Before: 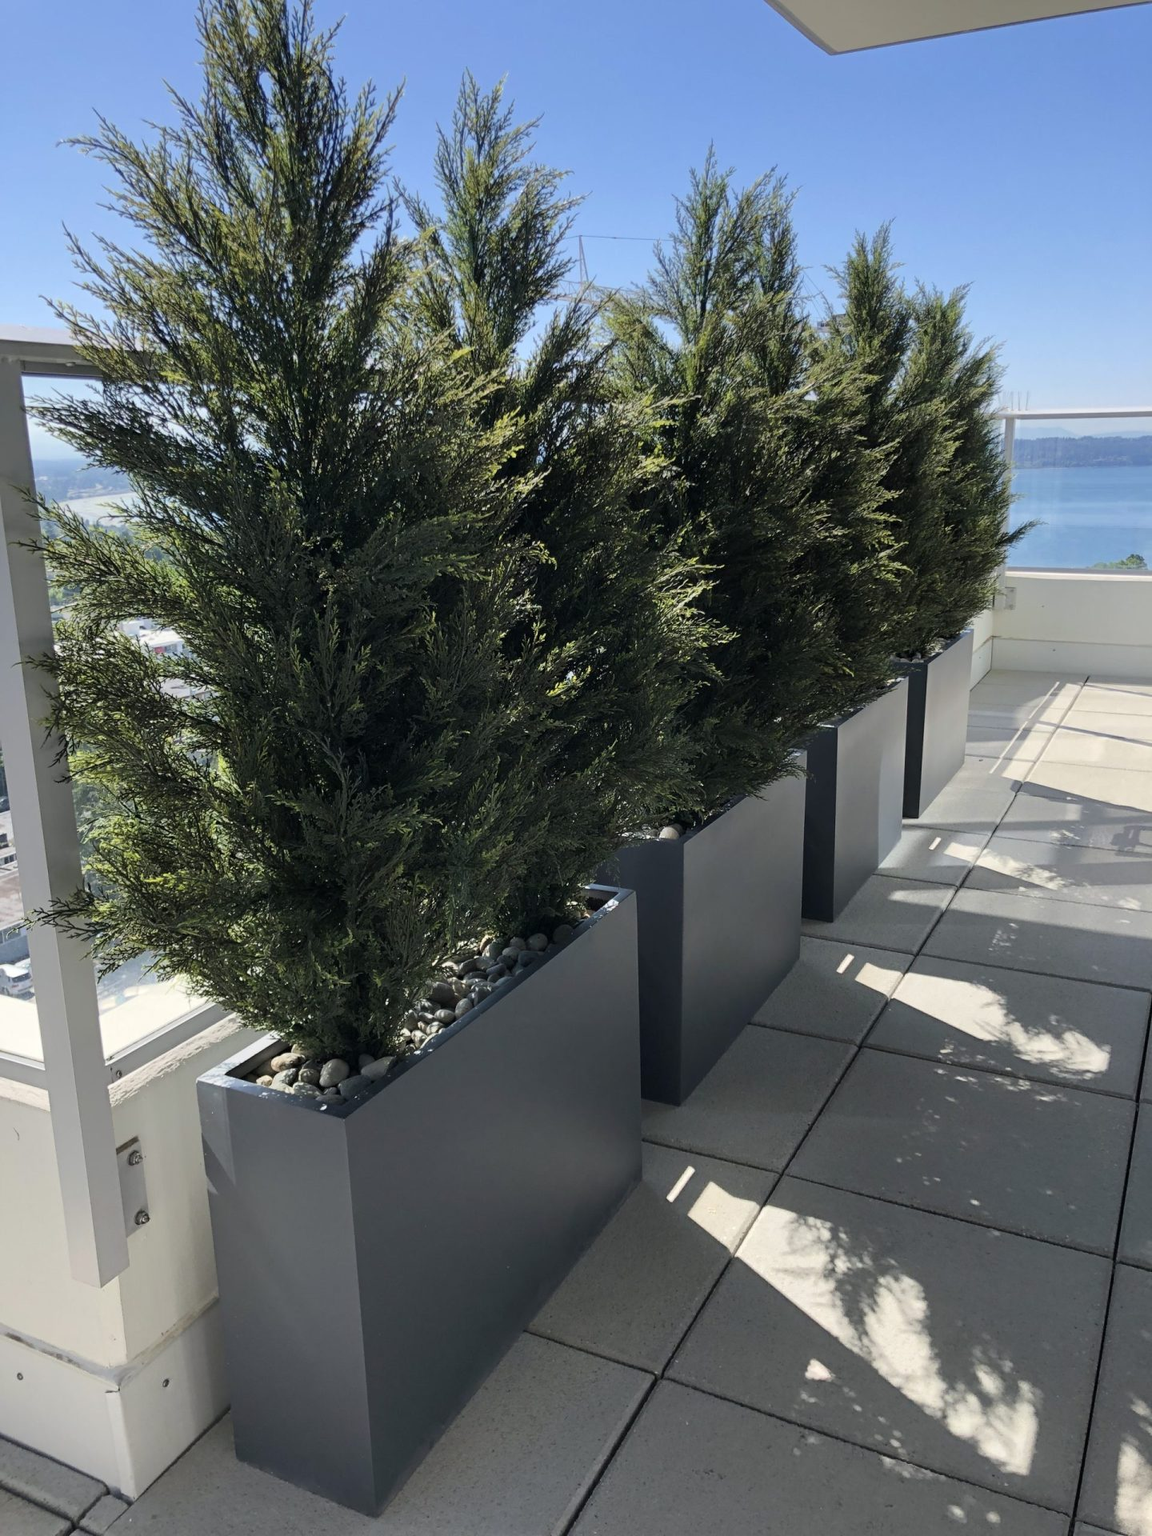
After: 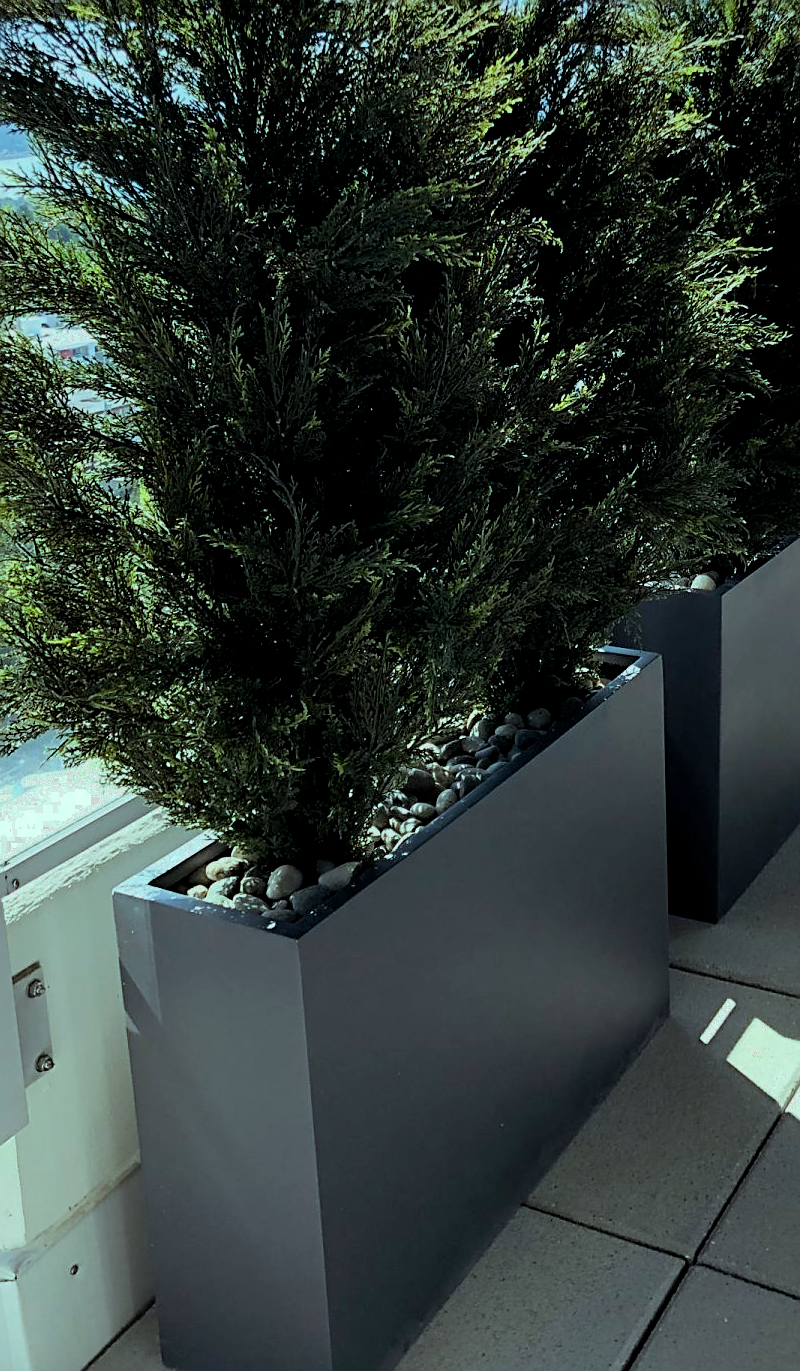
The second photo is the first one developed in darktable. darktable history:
color balance rgb: highlights gain › chroma 4.008%, highlights gain › hue 201.84°, global offset › luminance -0.856%, perceptual saturation grading › global saturation 19.675%, global vibrance 2.544%
crop: left 9.277%, top 23.953%, right 35.137%, bottom 4.609%
filmic rgb: middle gray luminance 18.43%, black relative exposure -11.46 EV, white relative exposure 2.55 EV, target black luminance 0%, hardness 8.43, latitude 98.75%, contrast 1.082, shadows ↔ highlights balance 0.735%
sharpen: on, module defaults
